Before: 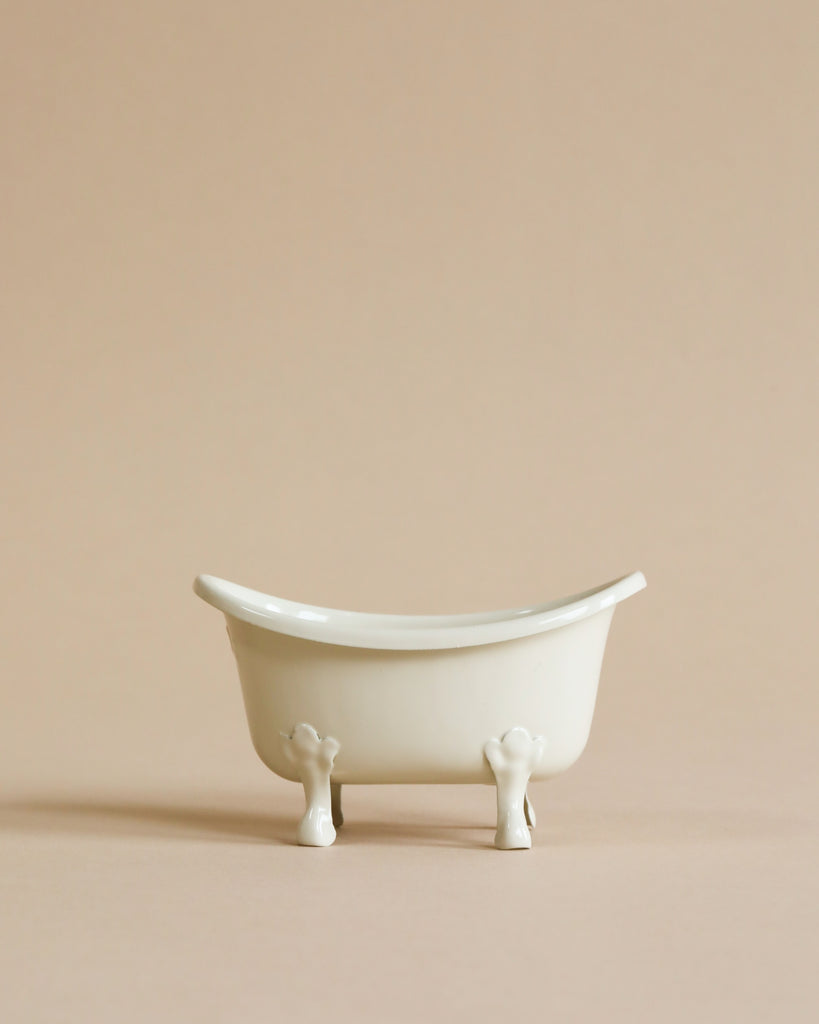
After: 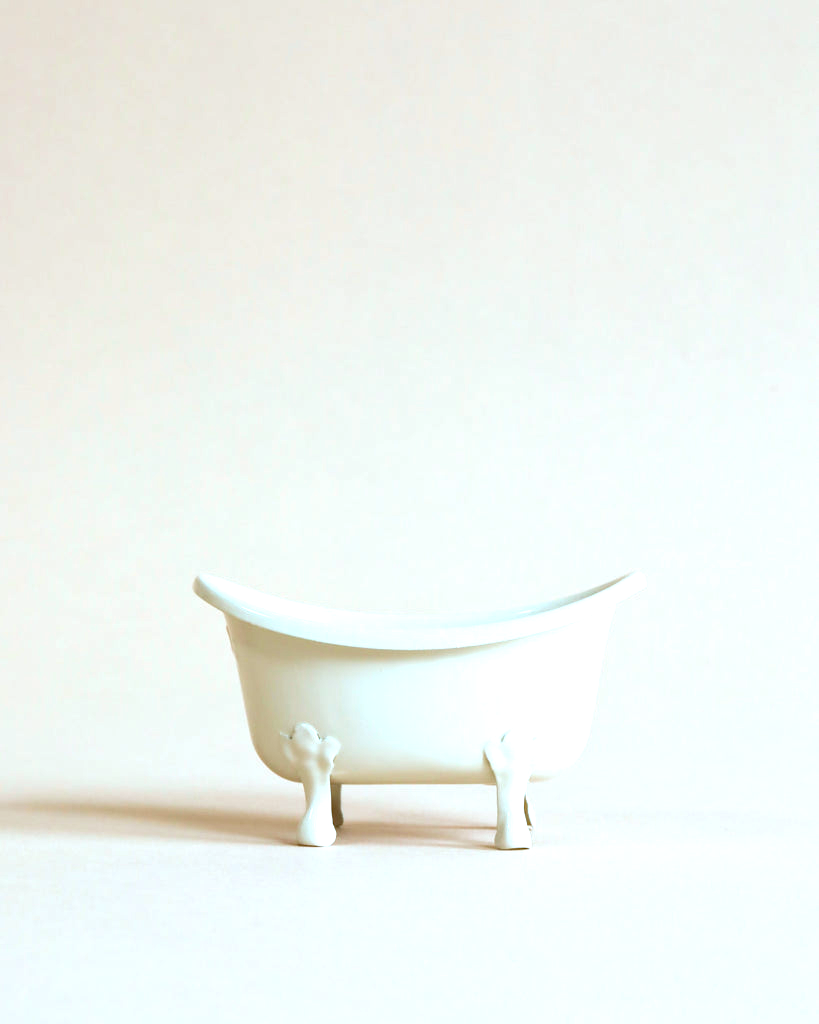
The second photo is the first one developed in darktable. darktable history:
exposure: black level correction 0, exposure 1 EV, compensate highlight preservation false
color correction: highlights a* -9.73, highlights b* -21.22
haze removal: adaptive false
